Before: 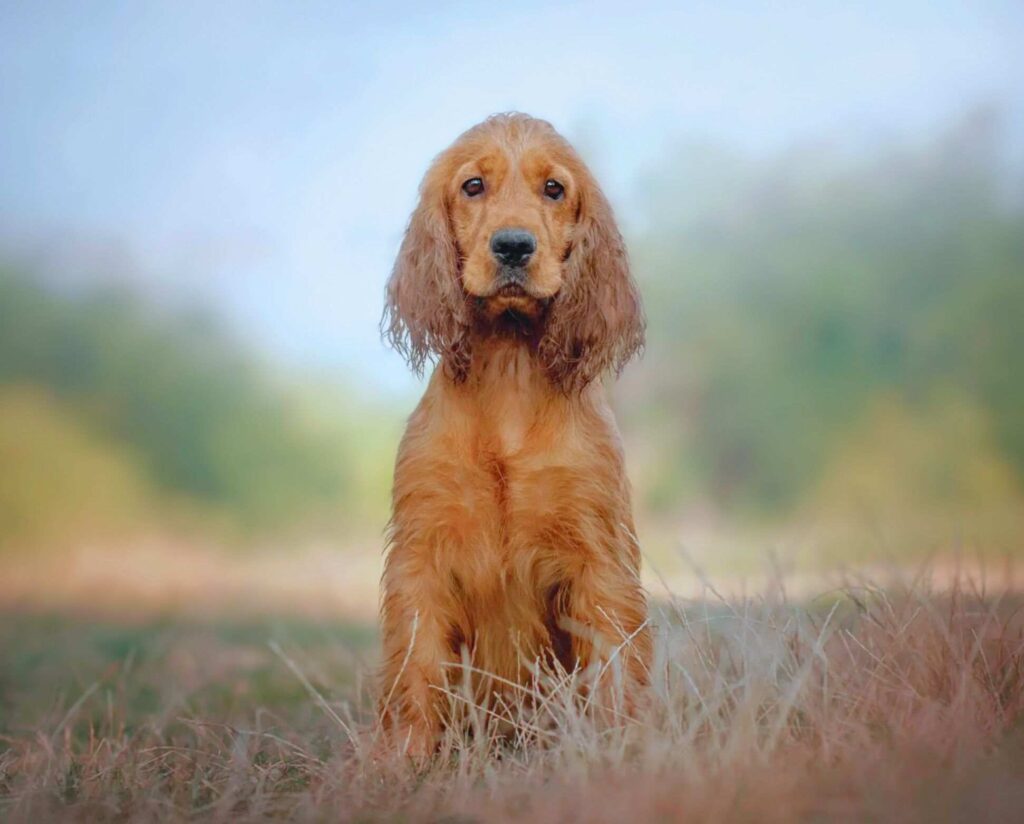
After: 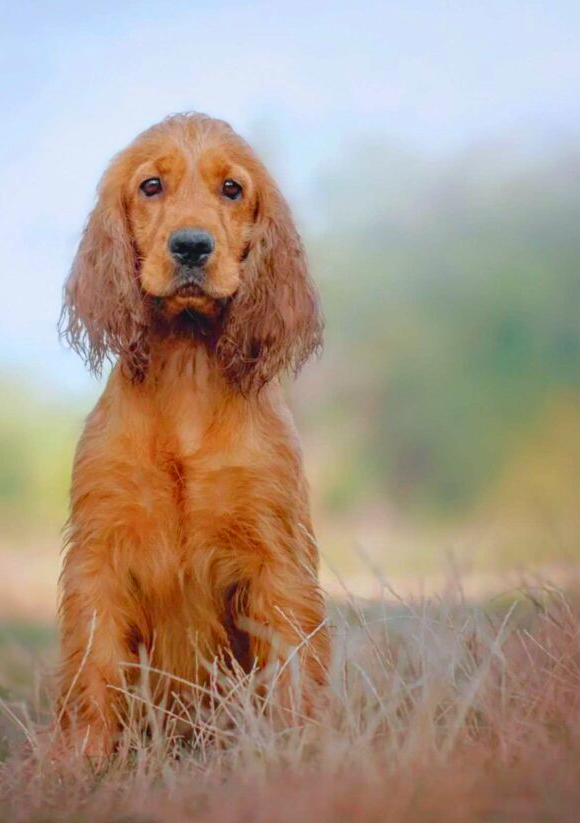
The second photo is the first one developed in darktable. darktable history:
exposure: black level correction 0, compensate exposure bias true, compensate highlight preservation false
rotate and perspective: automatic cropping original format, crop left 0, crop top 0
crop: left 31.458%, top 0%, right 11.876%
color correction: highlights a* 3.22, highlights b* 1.93, saturation 1.19
